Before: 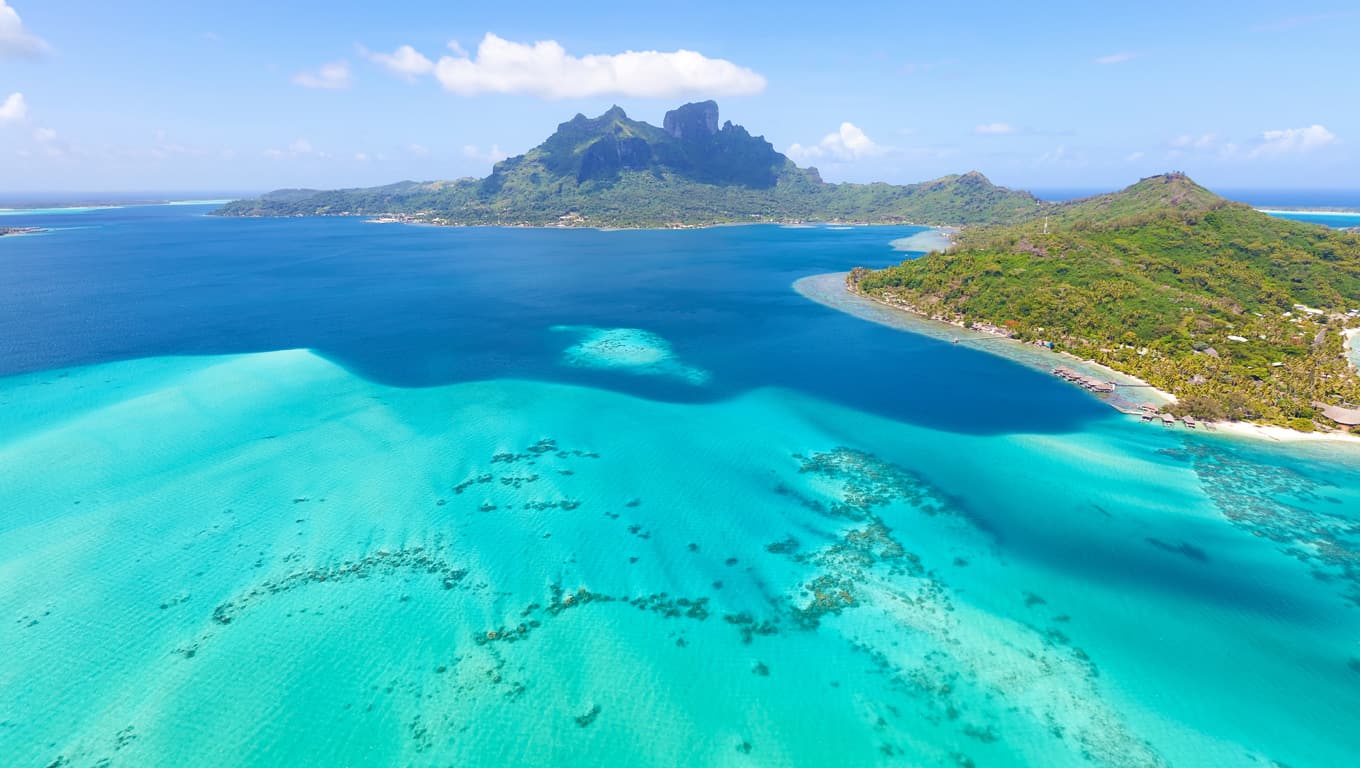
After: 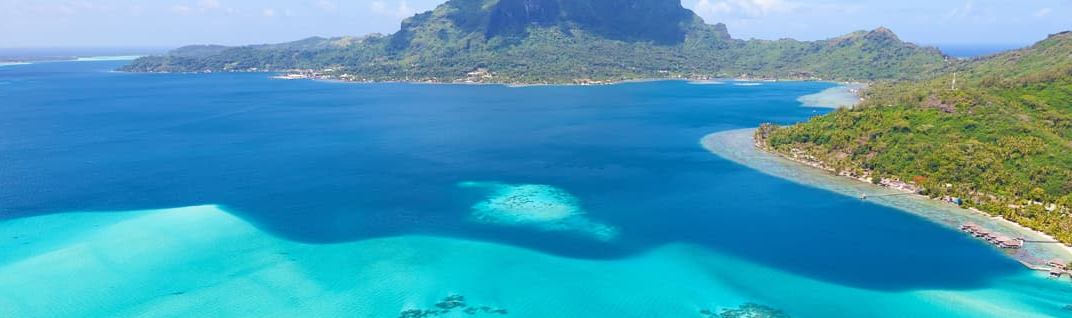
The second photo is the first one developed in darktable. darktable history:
crop: left 6.833%, top 18.804%, right 14.332%, bottom 39.767%
